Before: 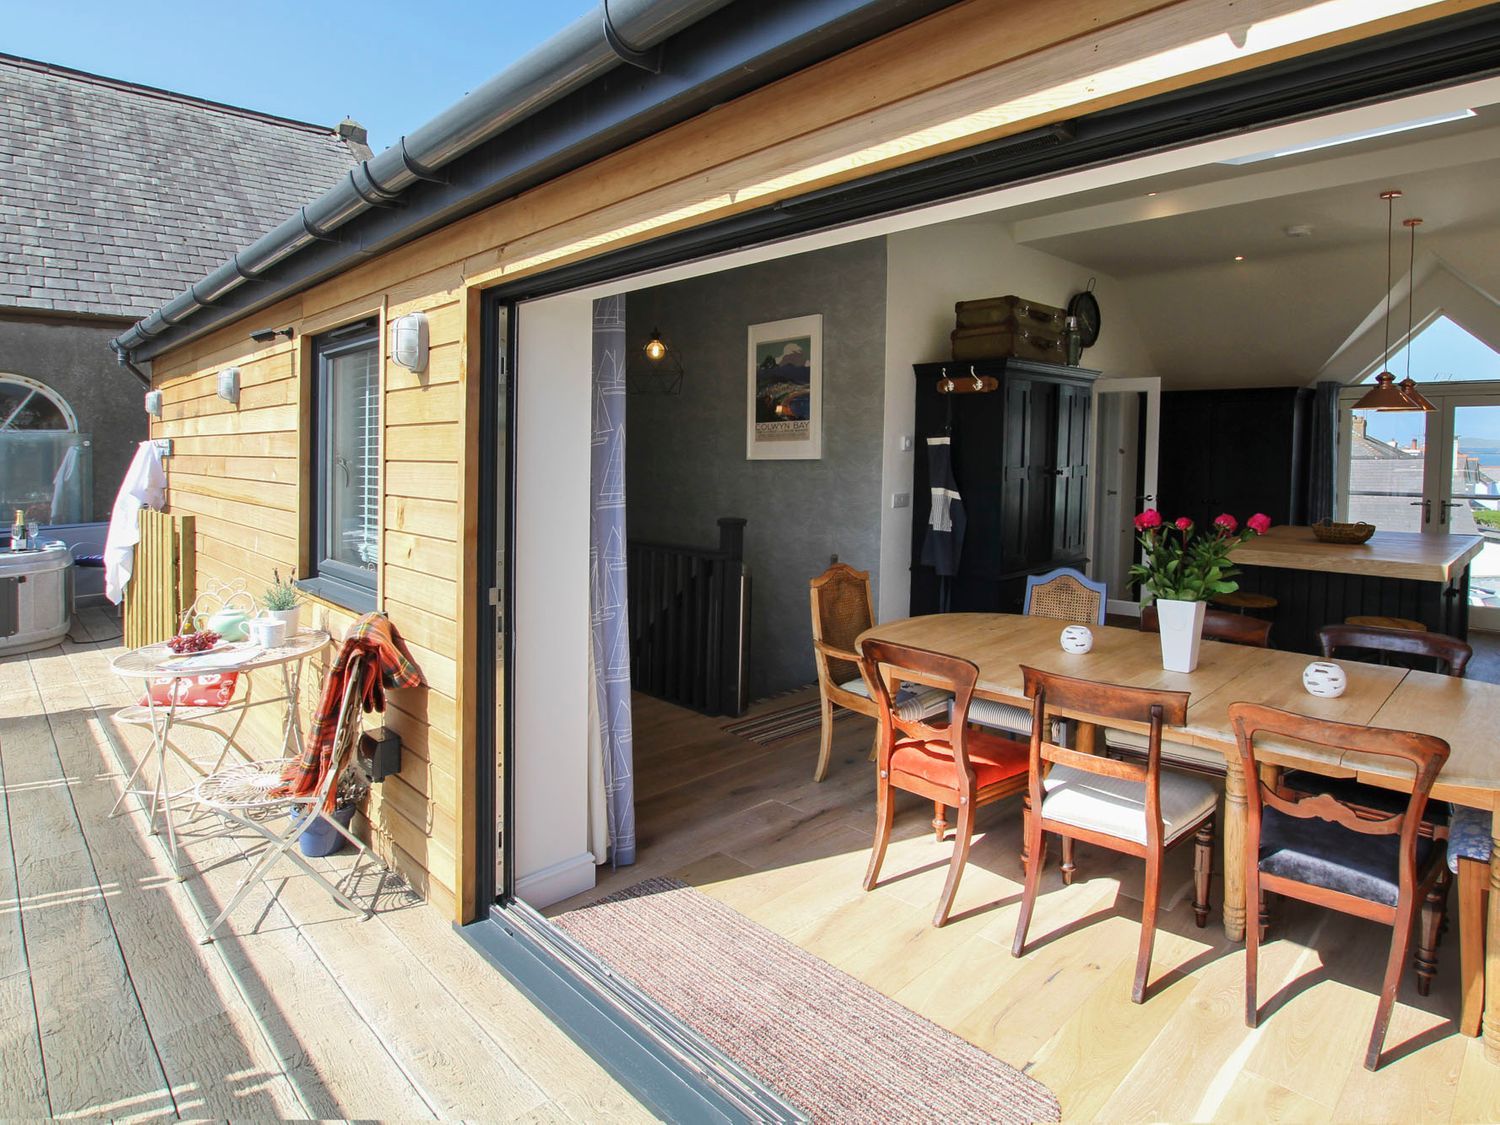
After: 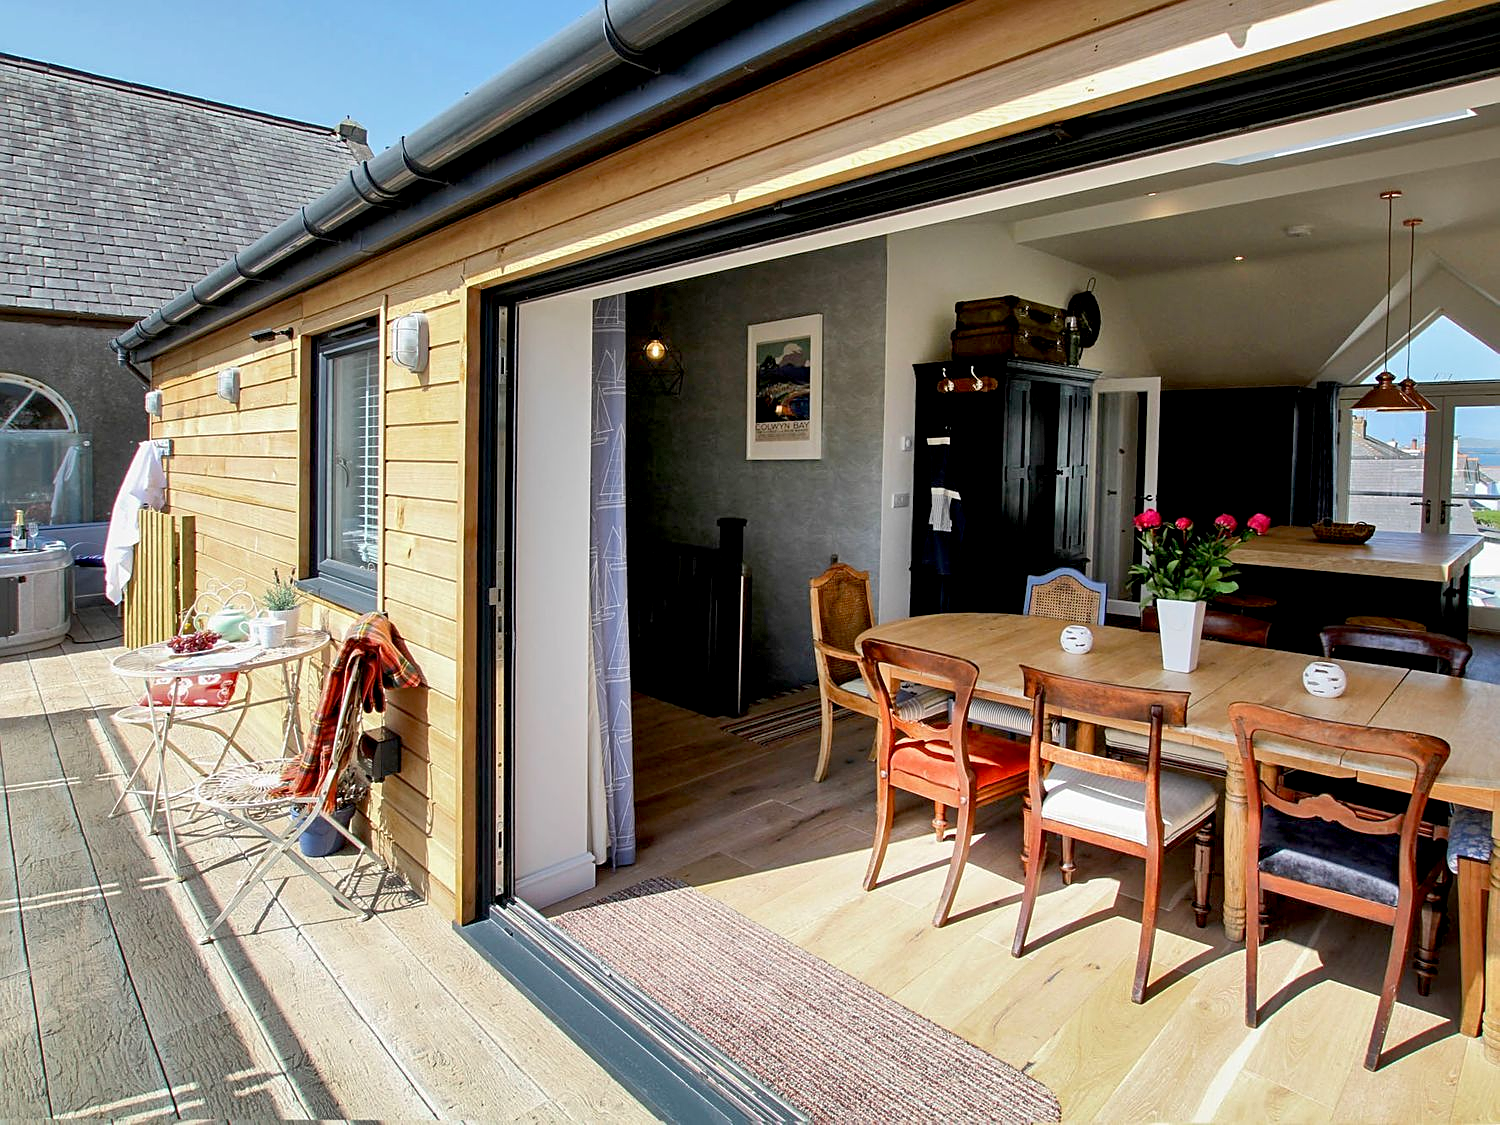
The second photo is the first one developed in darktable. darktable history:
shadows and highlights: radius 134.94, soften with gaussian
sharpen: on, module defaults
exposure: black level correction 0.016, exposure -0.006 EV, compensate exposure bias true, compensate highlight preservation false
